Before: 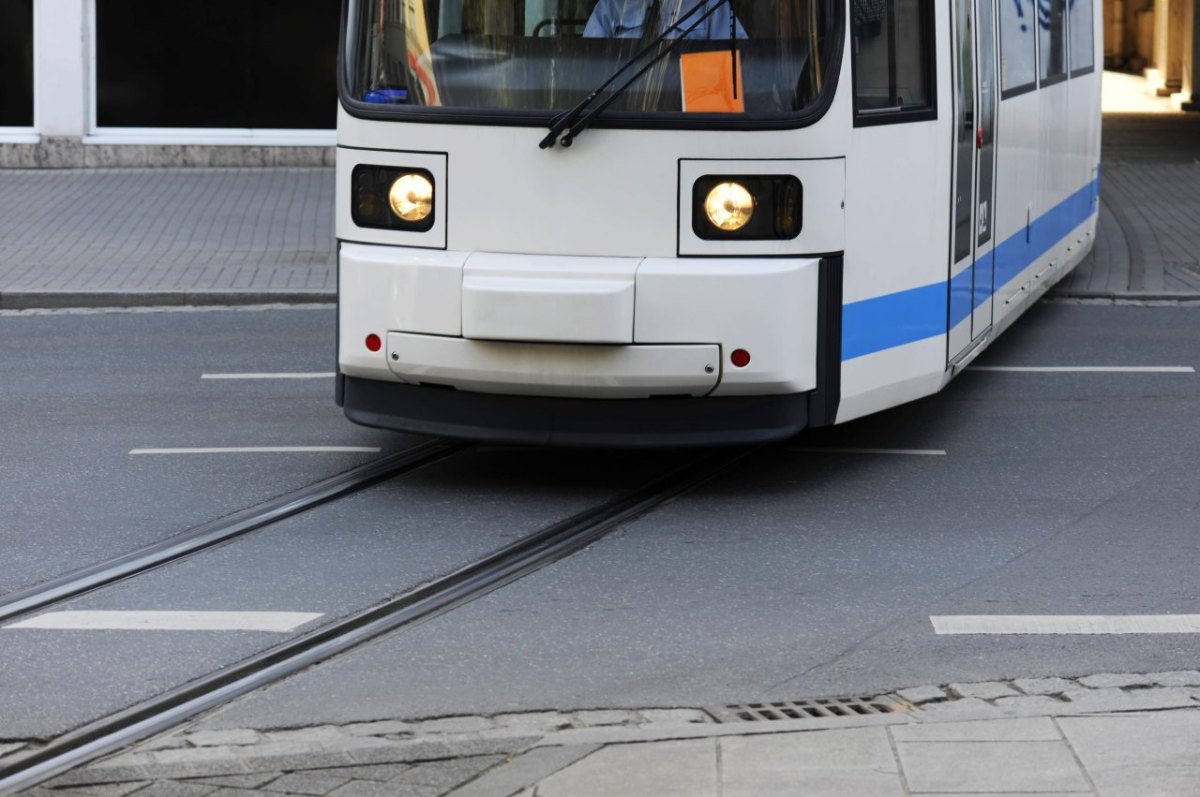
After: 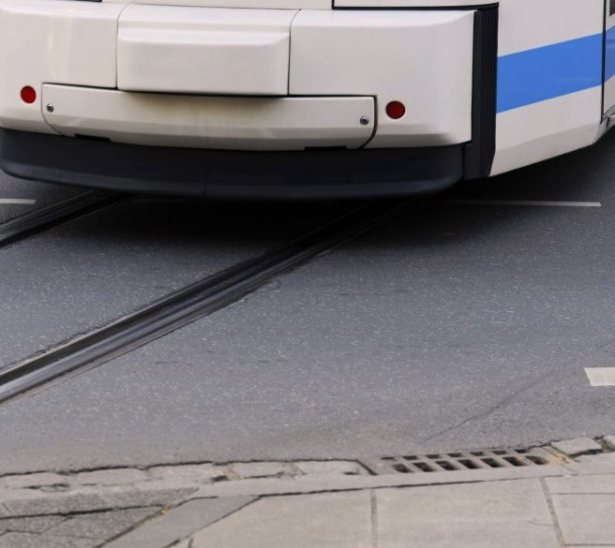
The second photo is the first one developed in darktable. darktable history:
crop and rotate: left 28.833%, top 31.131%, right 19.843%
color correction: highlights a* 3.81, highlights b* 5.08
